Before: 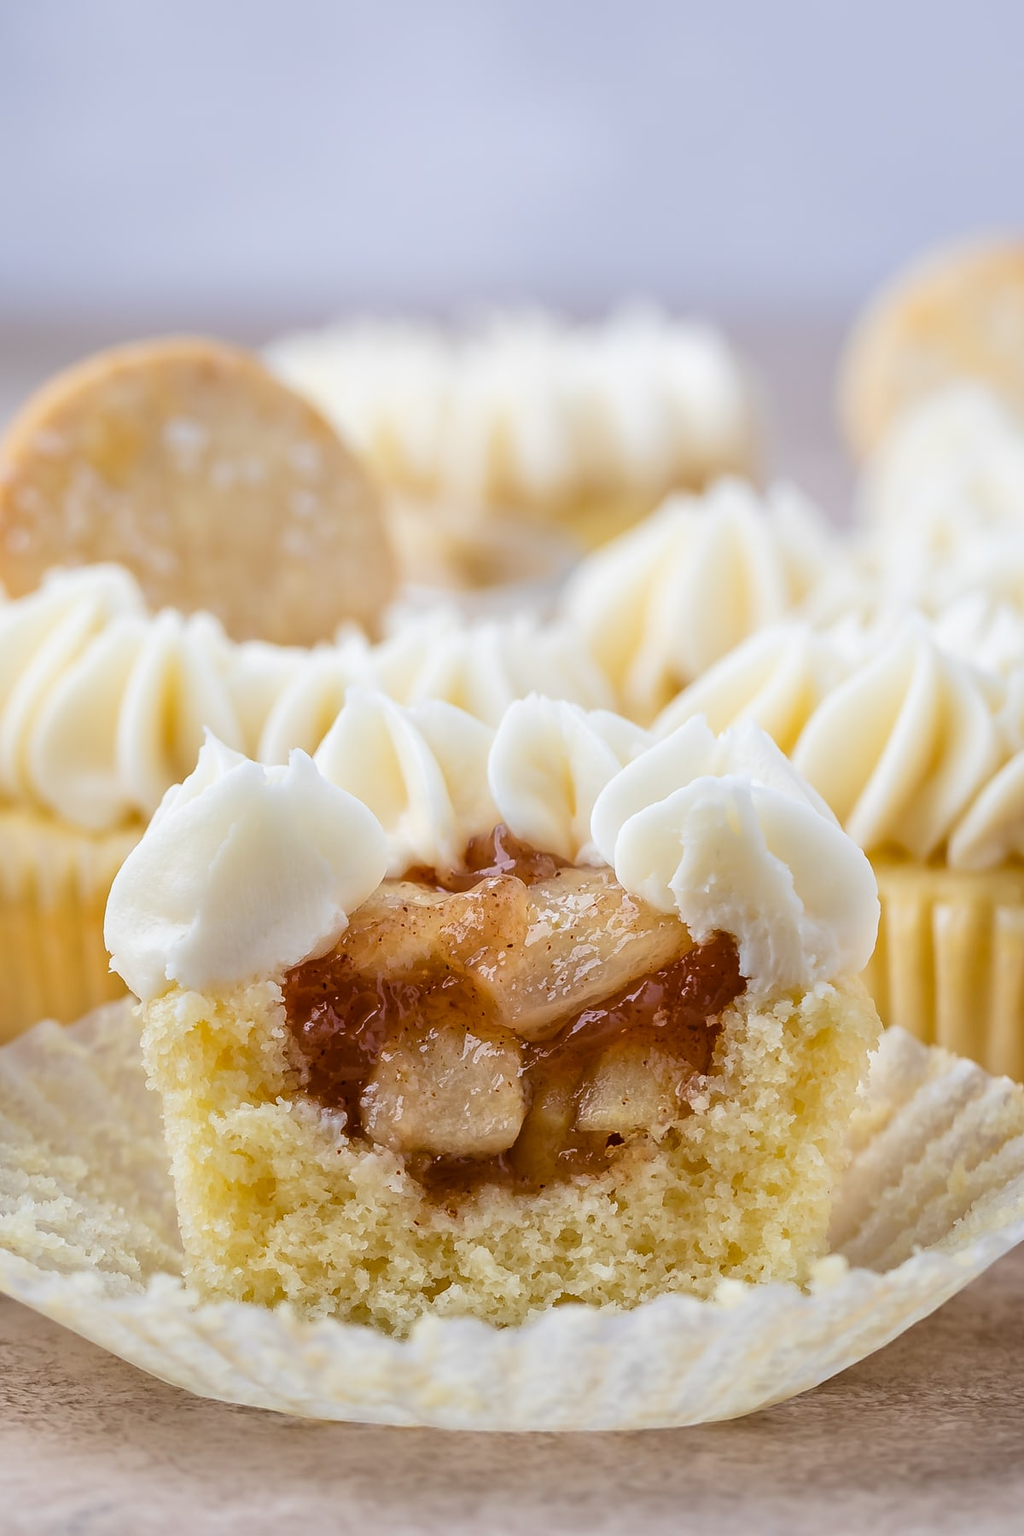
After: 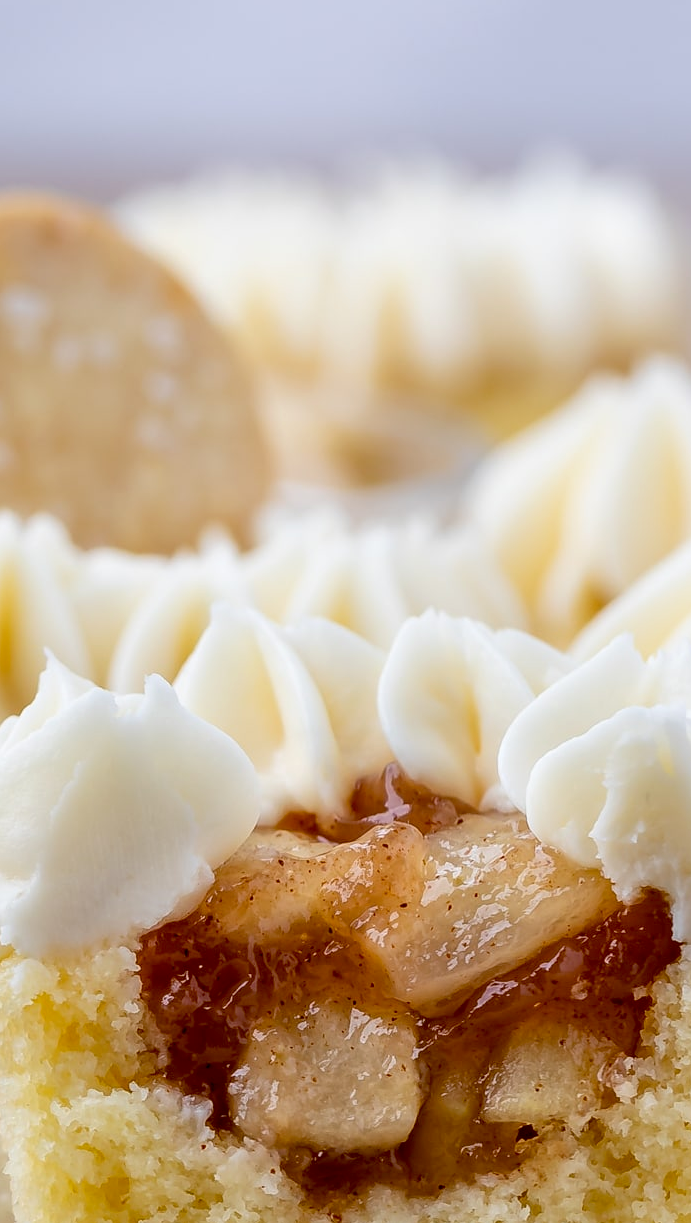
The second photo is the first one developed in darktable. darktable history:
exposure: black level correction 0.012, compensate exposure bias true, compensate highlight preservation false
crop: left 16.211%, top 11.28%, right 26.144%, bottom 20.721%
